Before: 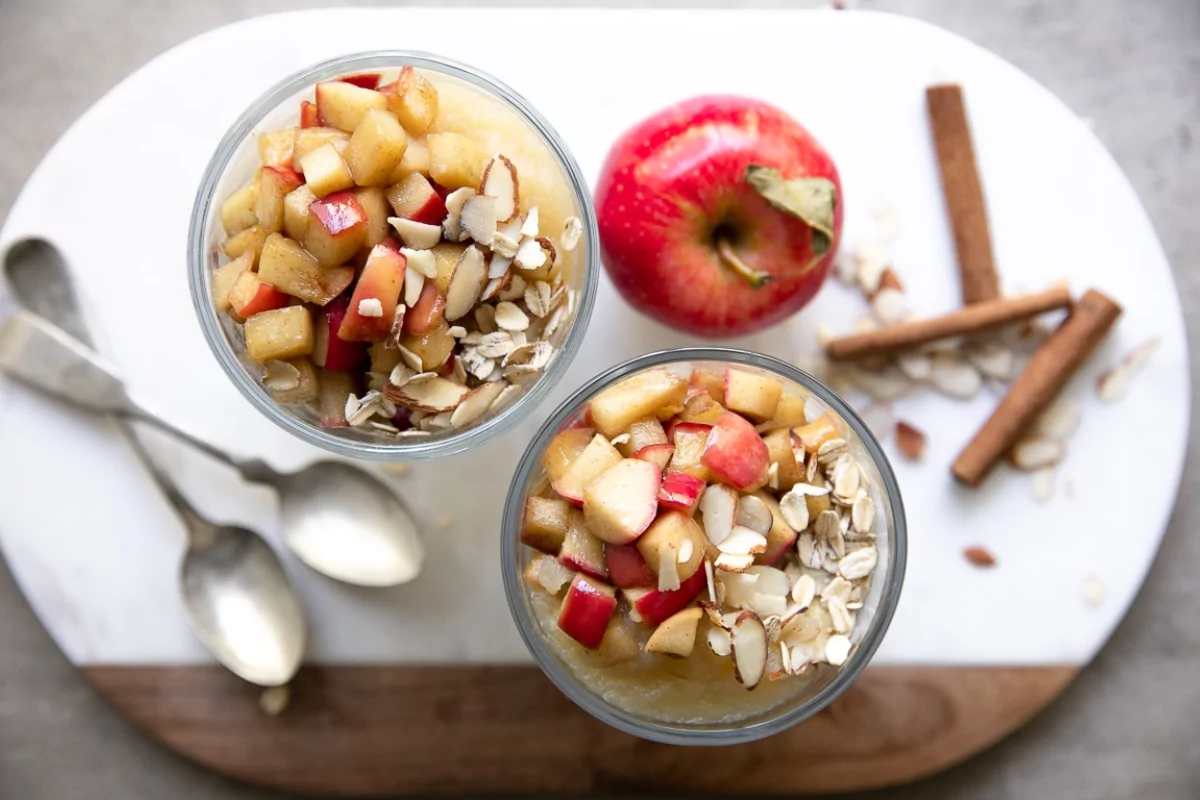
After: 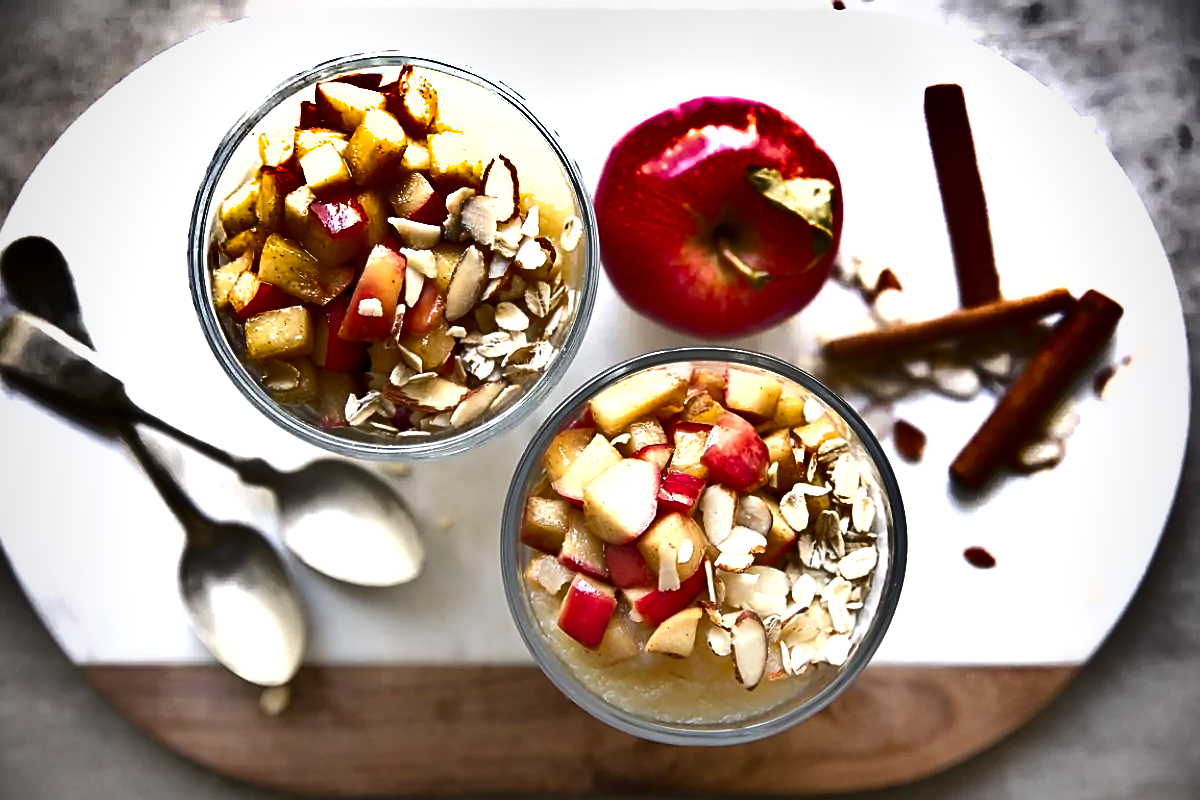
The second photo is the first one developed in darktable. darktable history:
sharpen: on, module defaults
shadows and highlights: shadows 17.66, highlights -83.97, soften with gaussian
vignetting: unbound false
exposure: exposure 0.61 EV, compensate highlight preservation false
